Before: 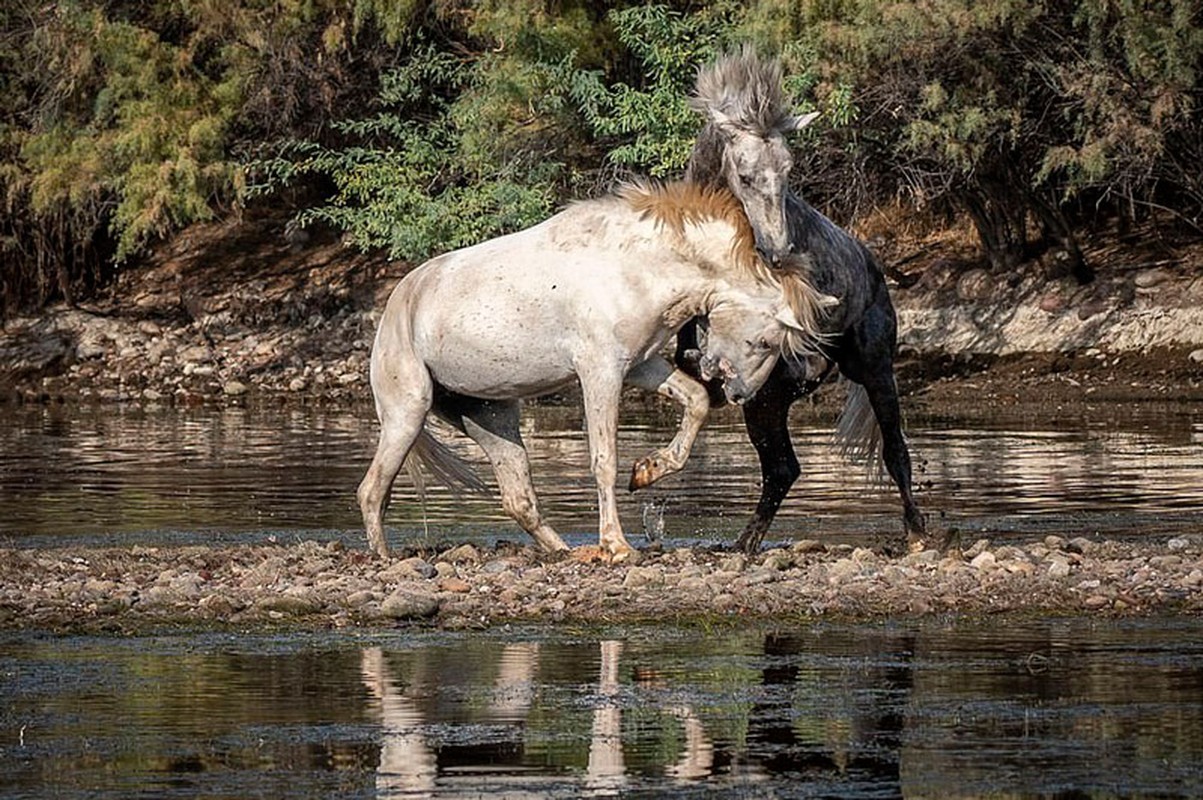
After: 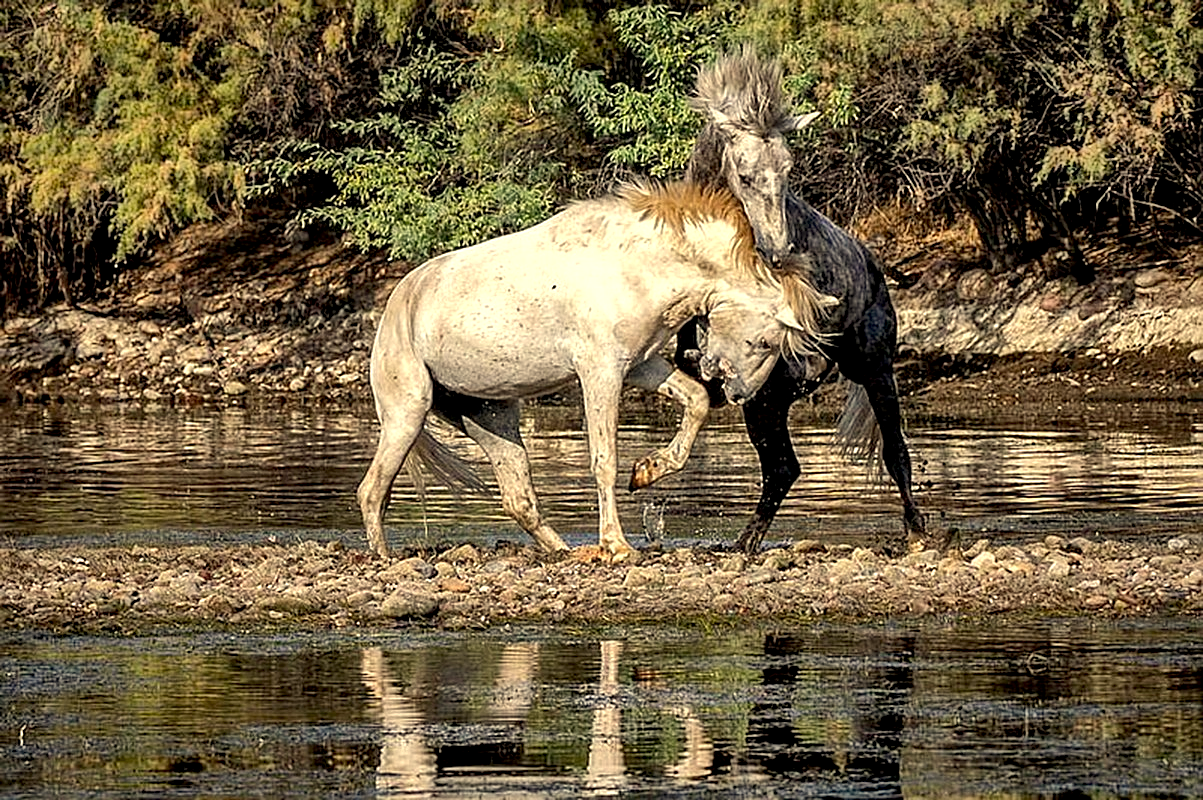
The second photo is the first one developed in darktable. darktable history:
local contrast: highlights 102%, shadows 99%, detail 119%, midtone range 0.2
color correction: highlights a* 1.28, highlights b* 18.11
shadows and highlights: shadows 53.08, soften with gaussian
sharpen: on, module defaults
exposure: black level correction 0.005, exposure 0.275 EV, compensate exposure bias true, compensate highlight preservation false
